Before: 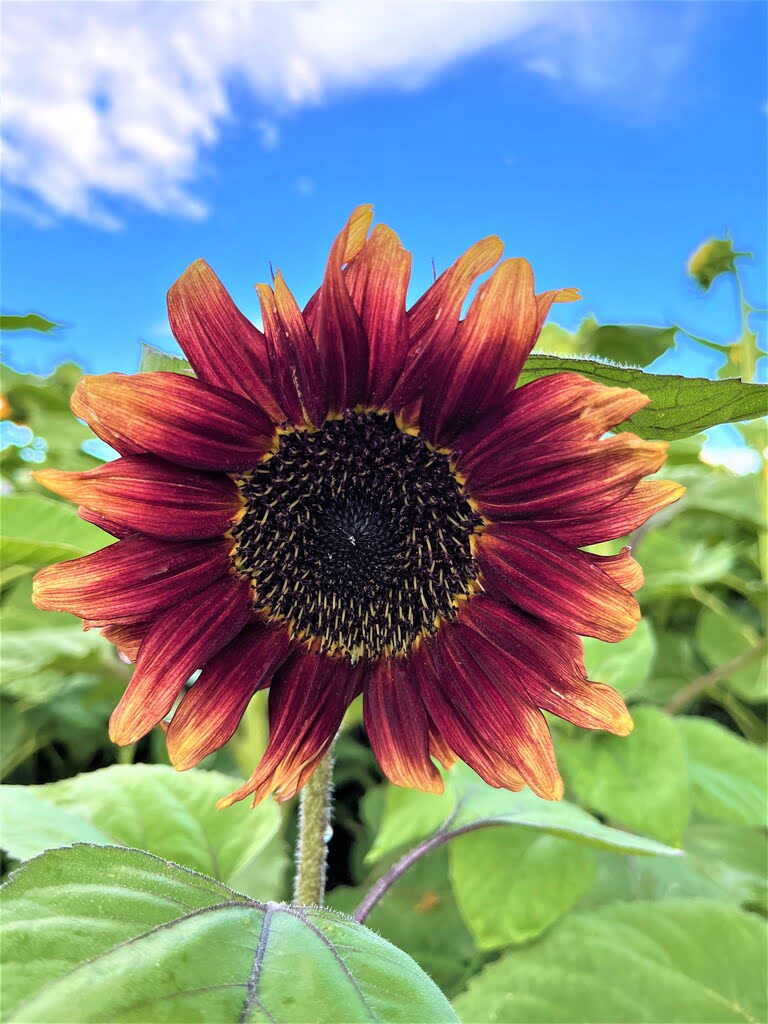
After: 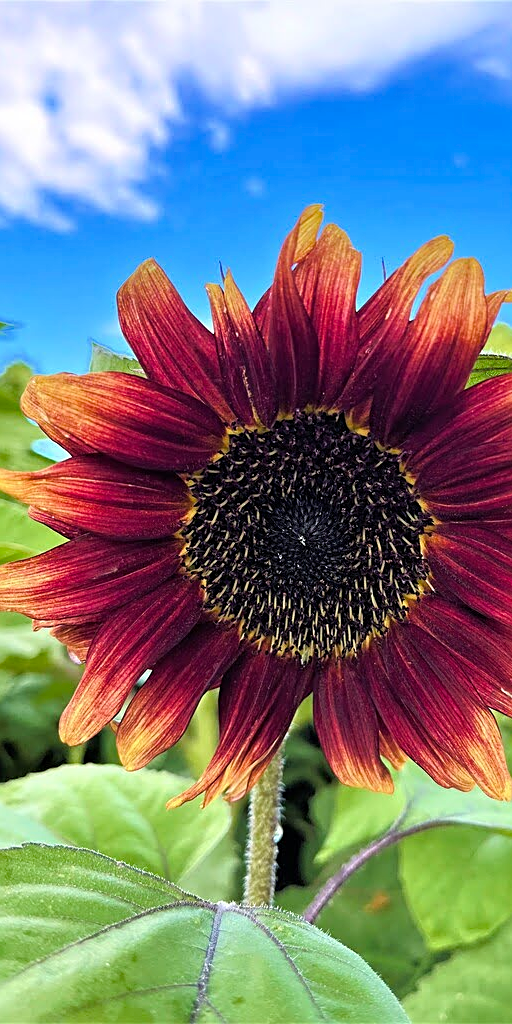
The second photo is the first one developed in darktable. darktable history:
crop and rotate: left 6.617%, right 26.717%
sharpen: on, module defaults
color balance rgb: shadows fall-off 101%, linear chroma grading › mid-tones 7.63%, perceptual saturation grading › mid-tones 11.68%, mask middle-gray fulcrum 22.45%, global vibrance 10.11%, saturation formula JzAzBz (2021)
